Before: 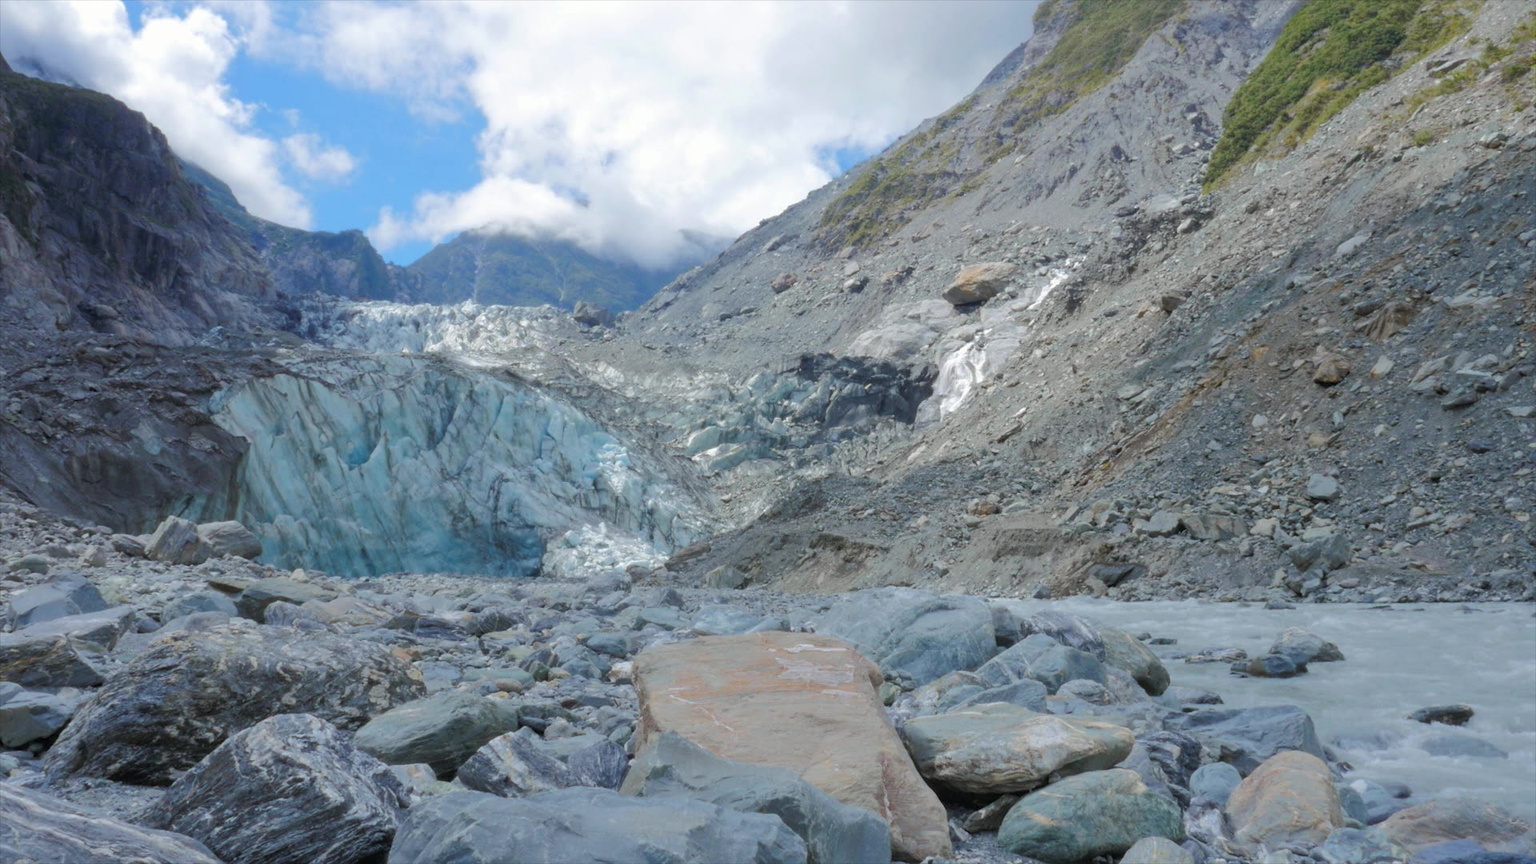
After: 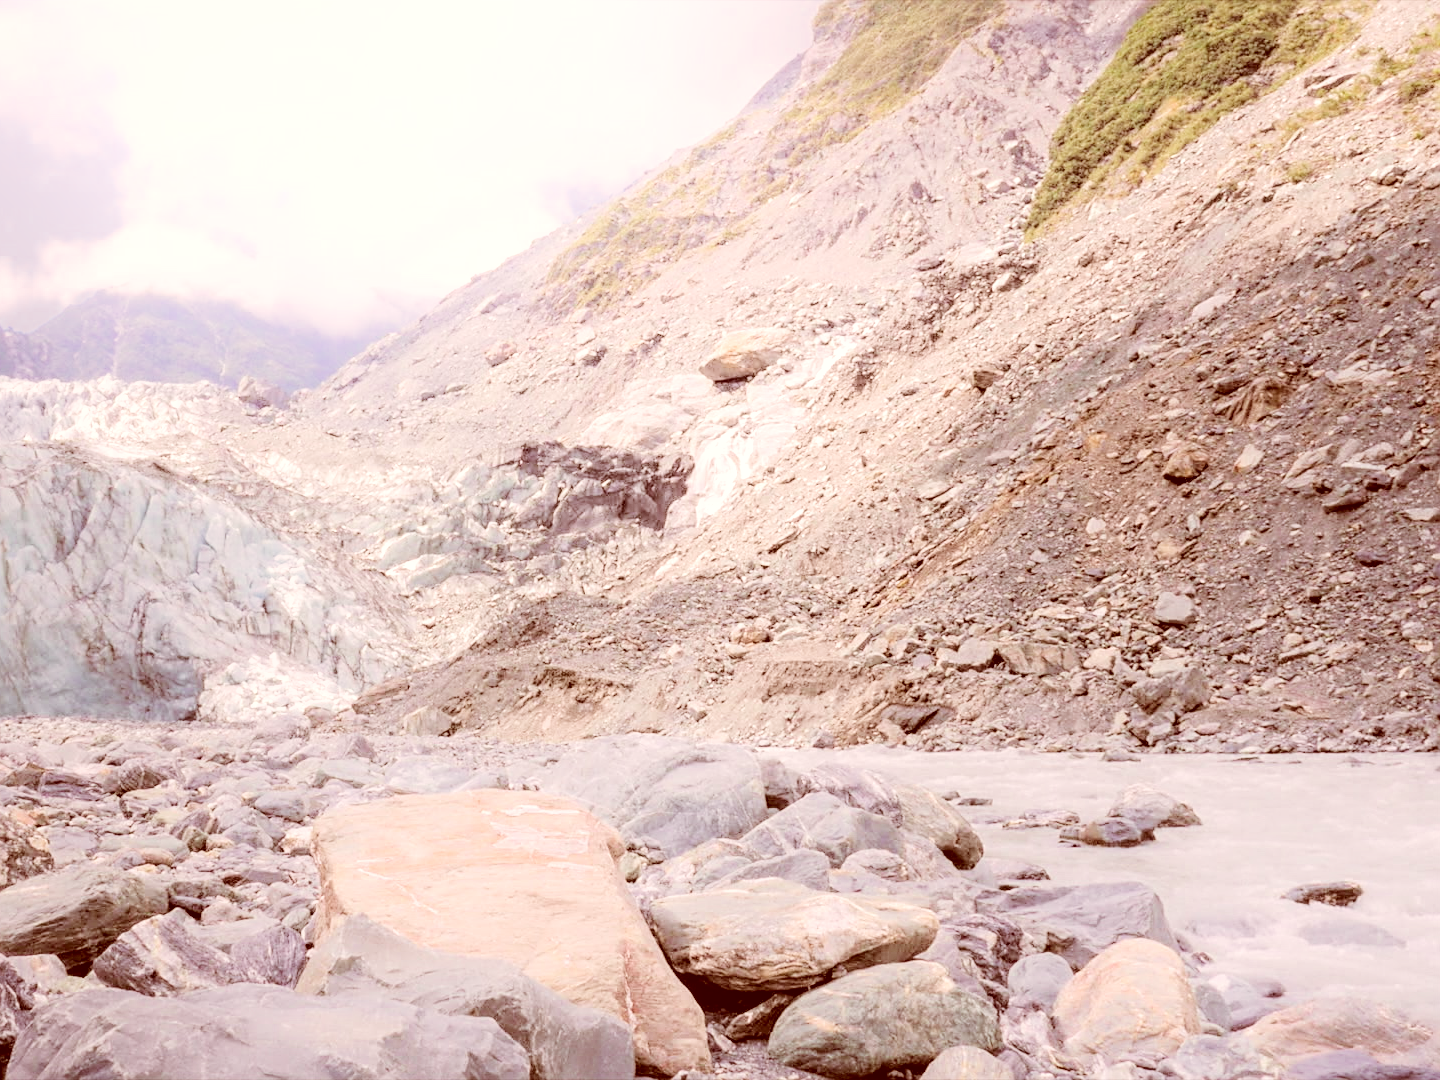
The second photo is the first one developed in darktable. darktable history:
exposure: black level correction 0, exposure 1.105 EV, compensate highlight preservation false
crop and rotate: left 24.959%
filmic rgb: black relative exposure -7.5 EV, white relative exposure 4.99 EV, threshold 6 EV, hardness 3.35, contrast 1.298, add noise in highlights 0.001, preserve chrominance max RGB, color science v3 (2019), use custom middle-gray values true, contrast in highlights soft, enable highlight reconstruction true
sharpen: on, module defaults
shadows and highlights: shadows -41.5, highlights 62.9, soften with gaussian
local contrast: on, module defaults
color correction: highlights a* 9.02, highlights b* 8.87, shadows a* 39.66, shadows b* 39.64, saturation 0.814
